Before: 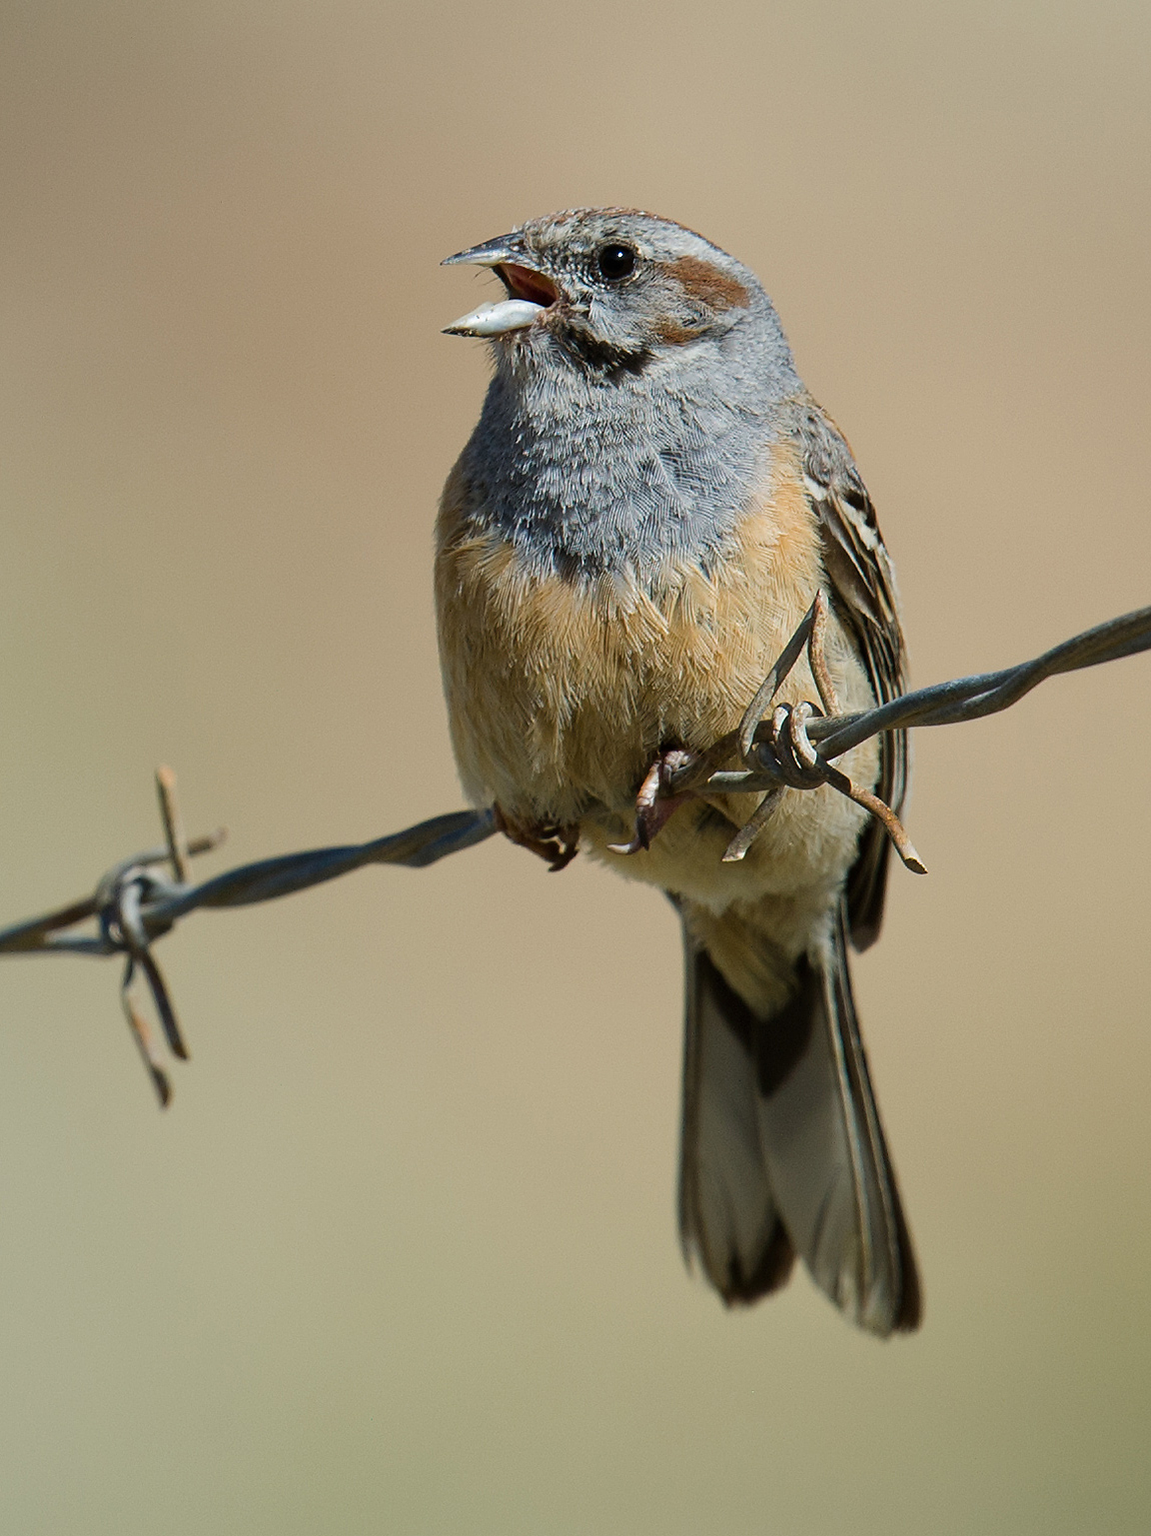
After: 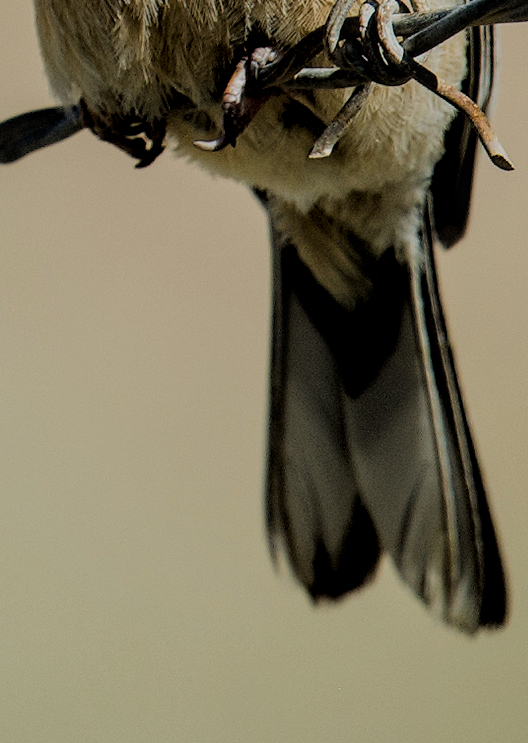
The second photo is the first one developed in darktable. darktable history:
local contrast: on, module defaults
filmic rgb: black relative exposure -4.14 EV, white relative exposure 5.1 EV, hardness 2.11, contrast 1.165
crop: left 35.976%, top 45.819%, right 18.162%, bottom 5.807%
